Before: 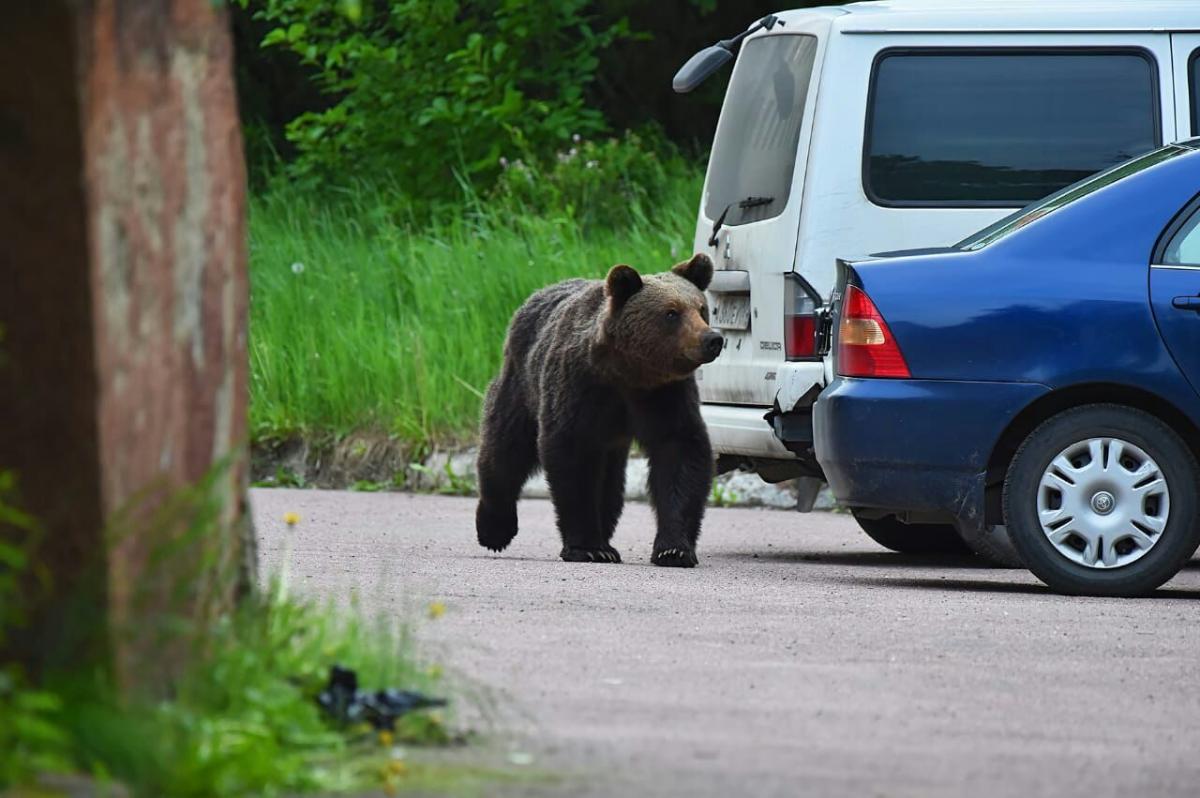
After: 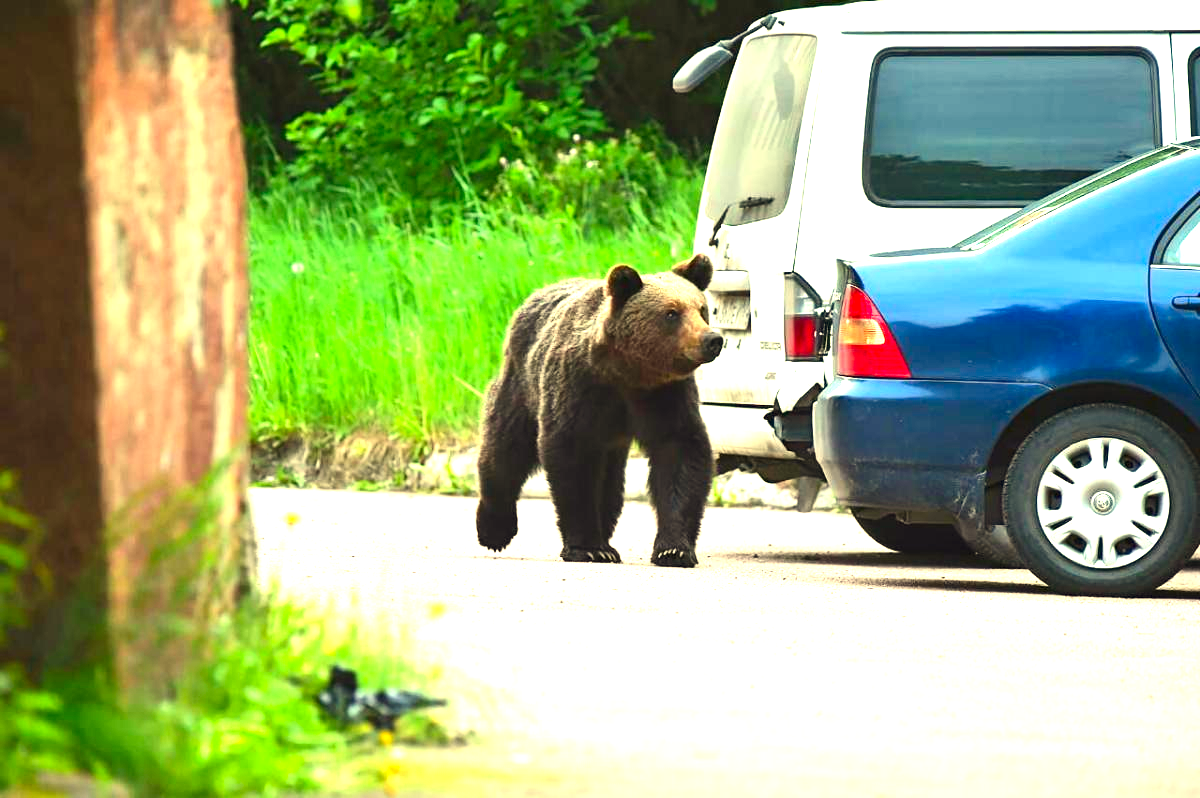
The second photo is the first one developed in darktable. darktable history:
contrast brightness saturation: contrast 0.13, brightness -0.05, saturation 0.16
exposure: exposure 2.003 EV, compensate highlight preservation false
white balance: red 1.08, blue 0.791
